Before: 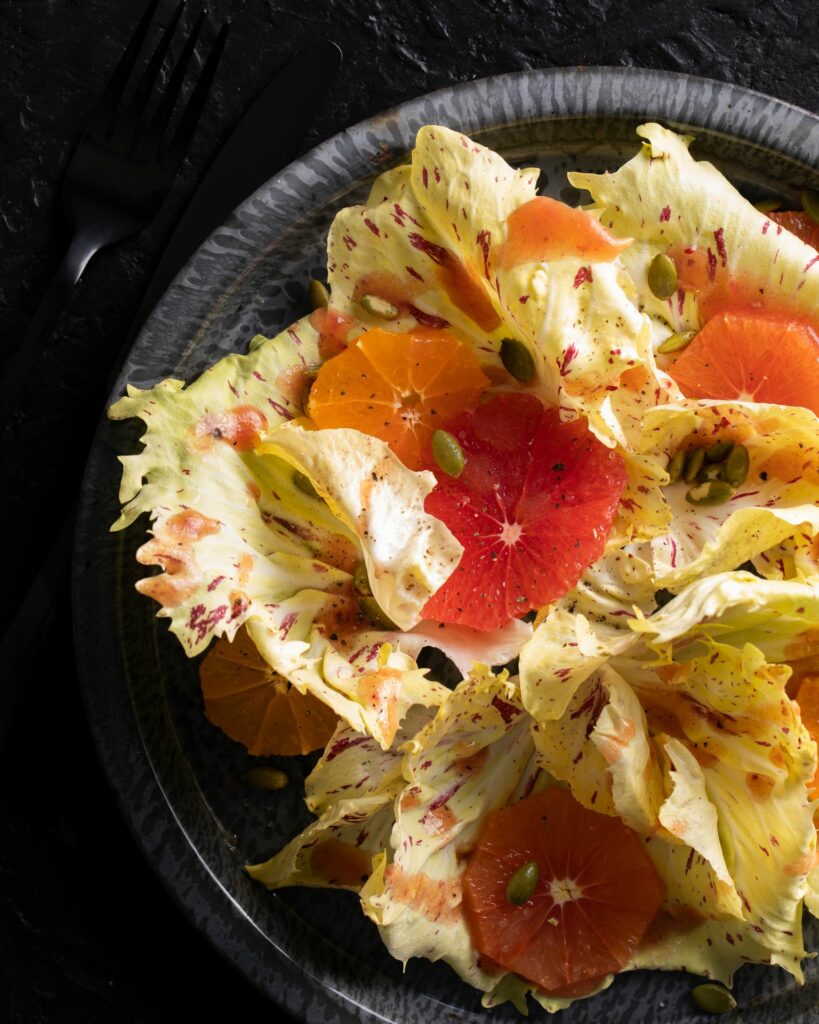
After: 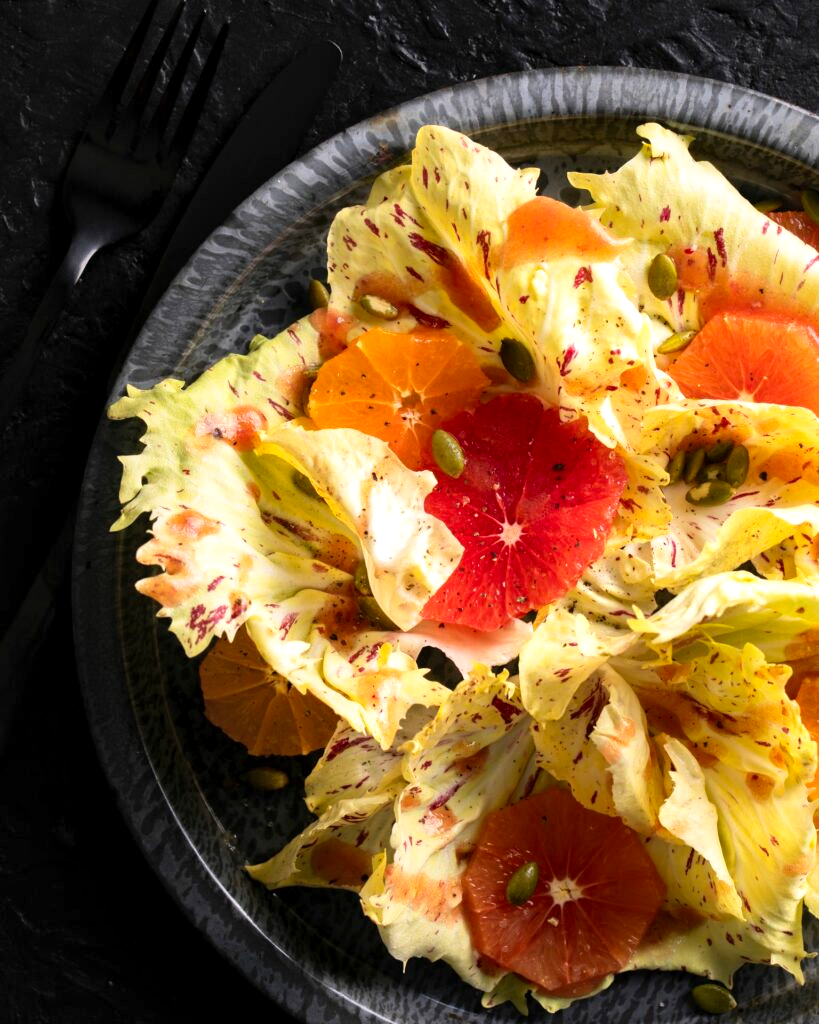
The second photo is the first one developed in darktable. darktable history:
contrast brightness saturation: contrast 0.195, brightness 0.158, saturation 0.23
local contrast: mode bilateral grid, contrast 20, coarseness 50, detail 147%, midtone range 0.2
